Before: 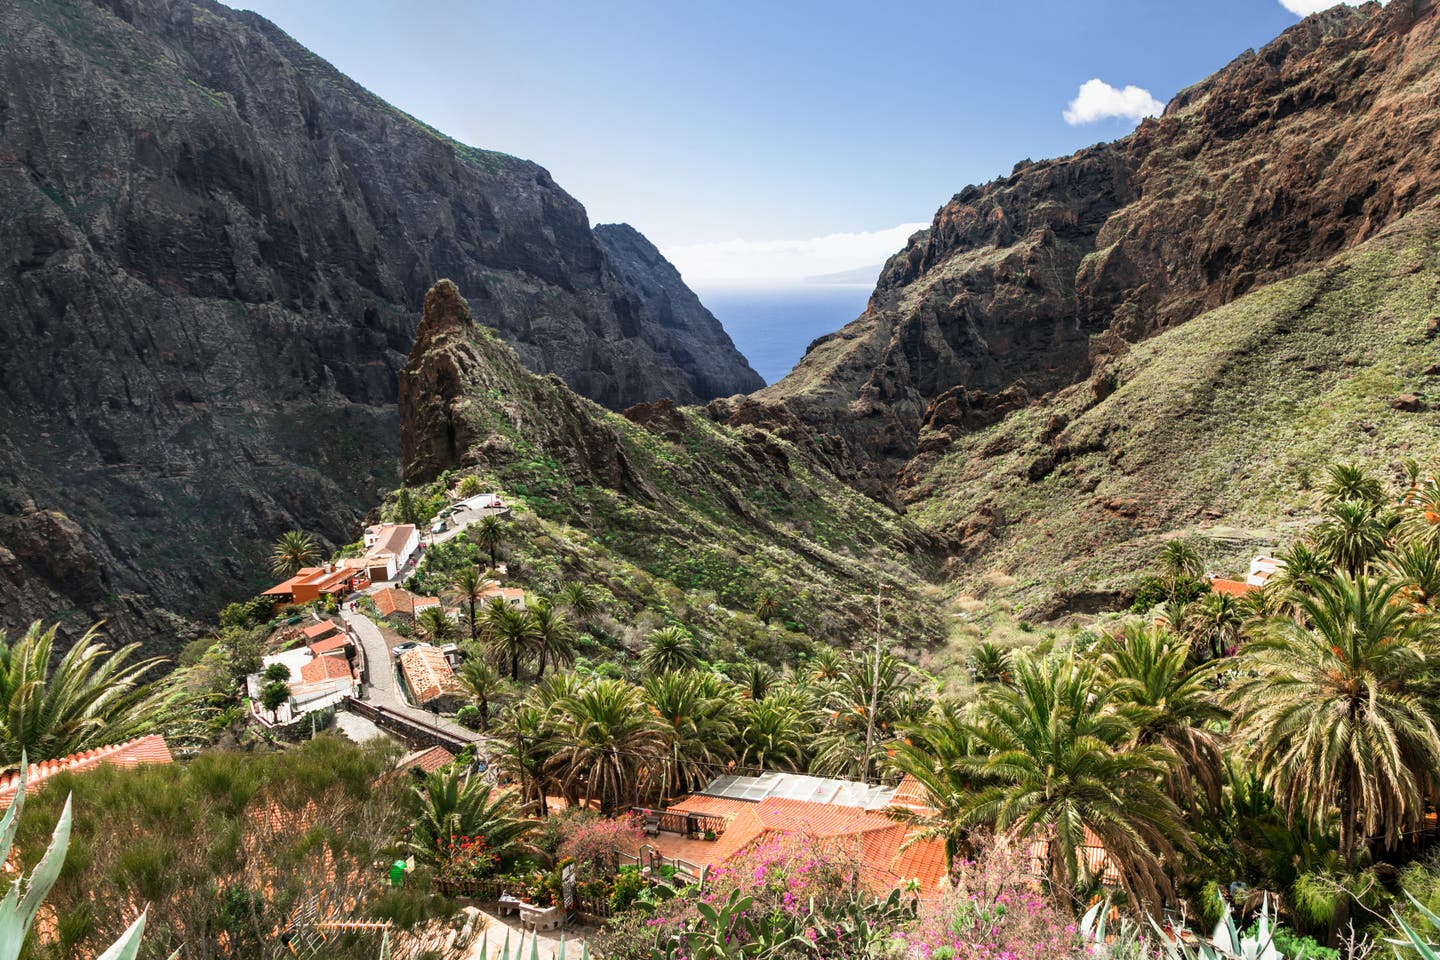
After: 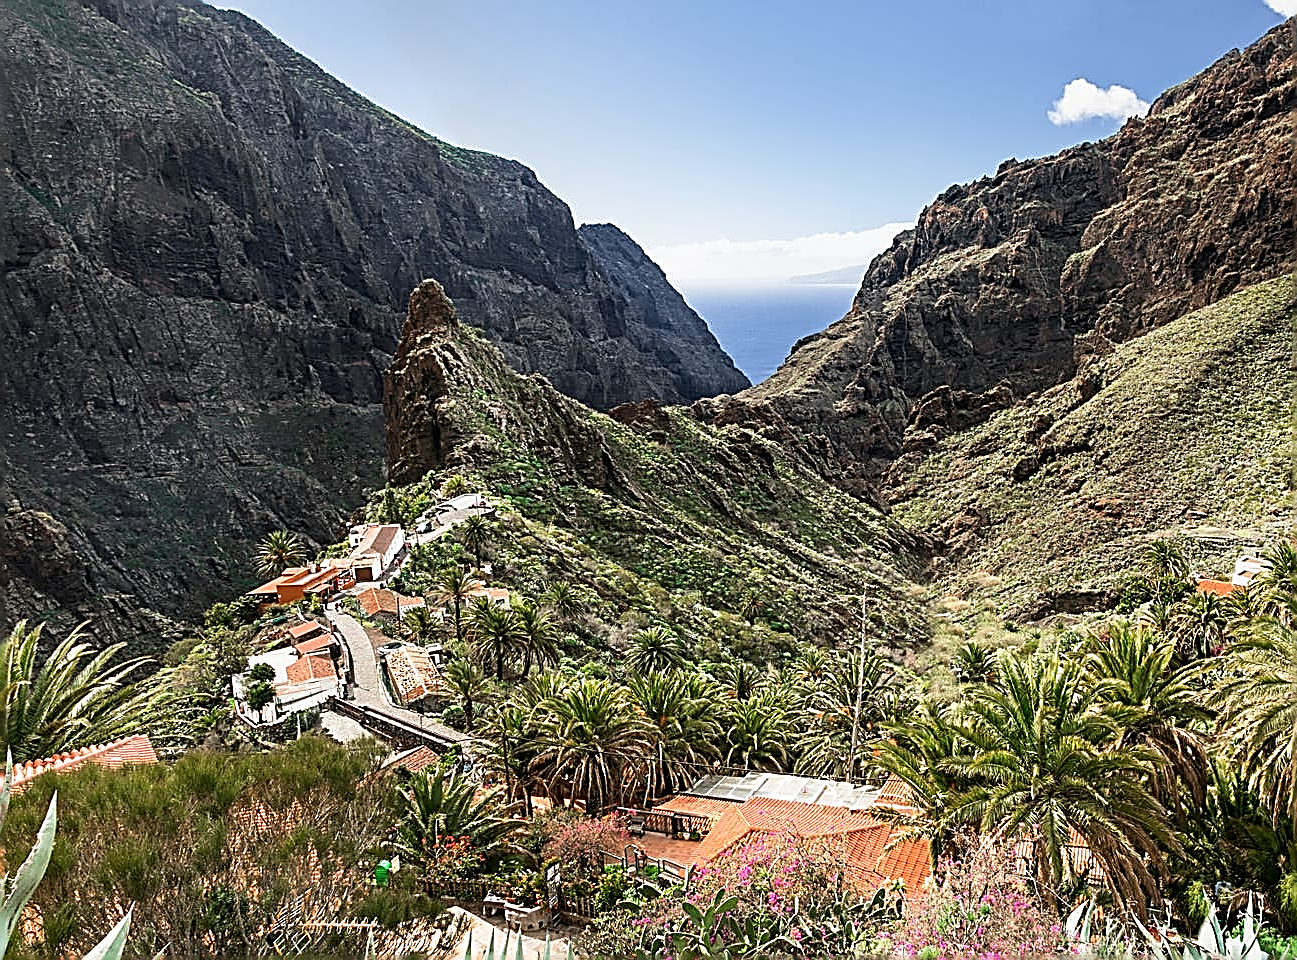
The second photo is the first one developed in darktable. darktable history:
crop and rotate: left 1.088%, right 8.807%
sharpen: amount 2
